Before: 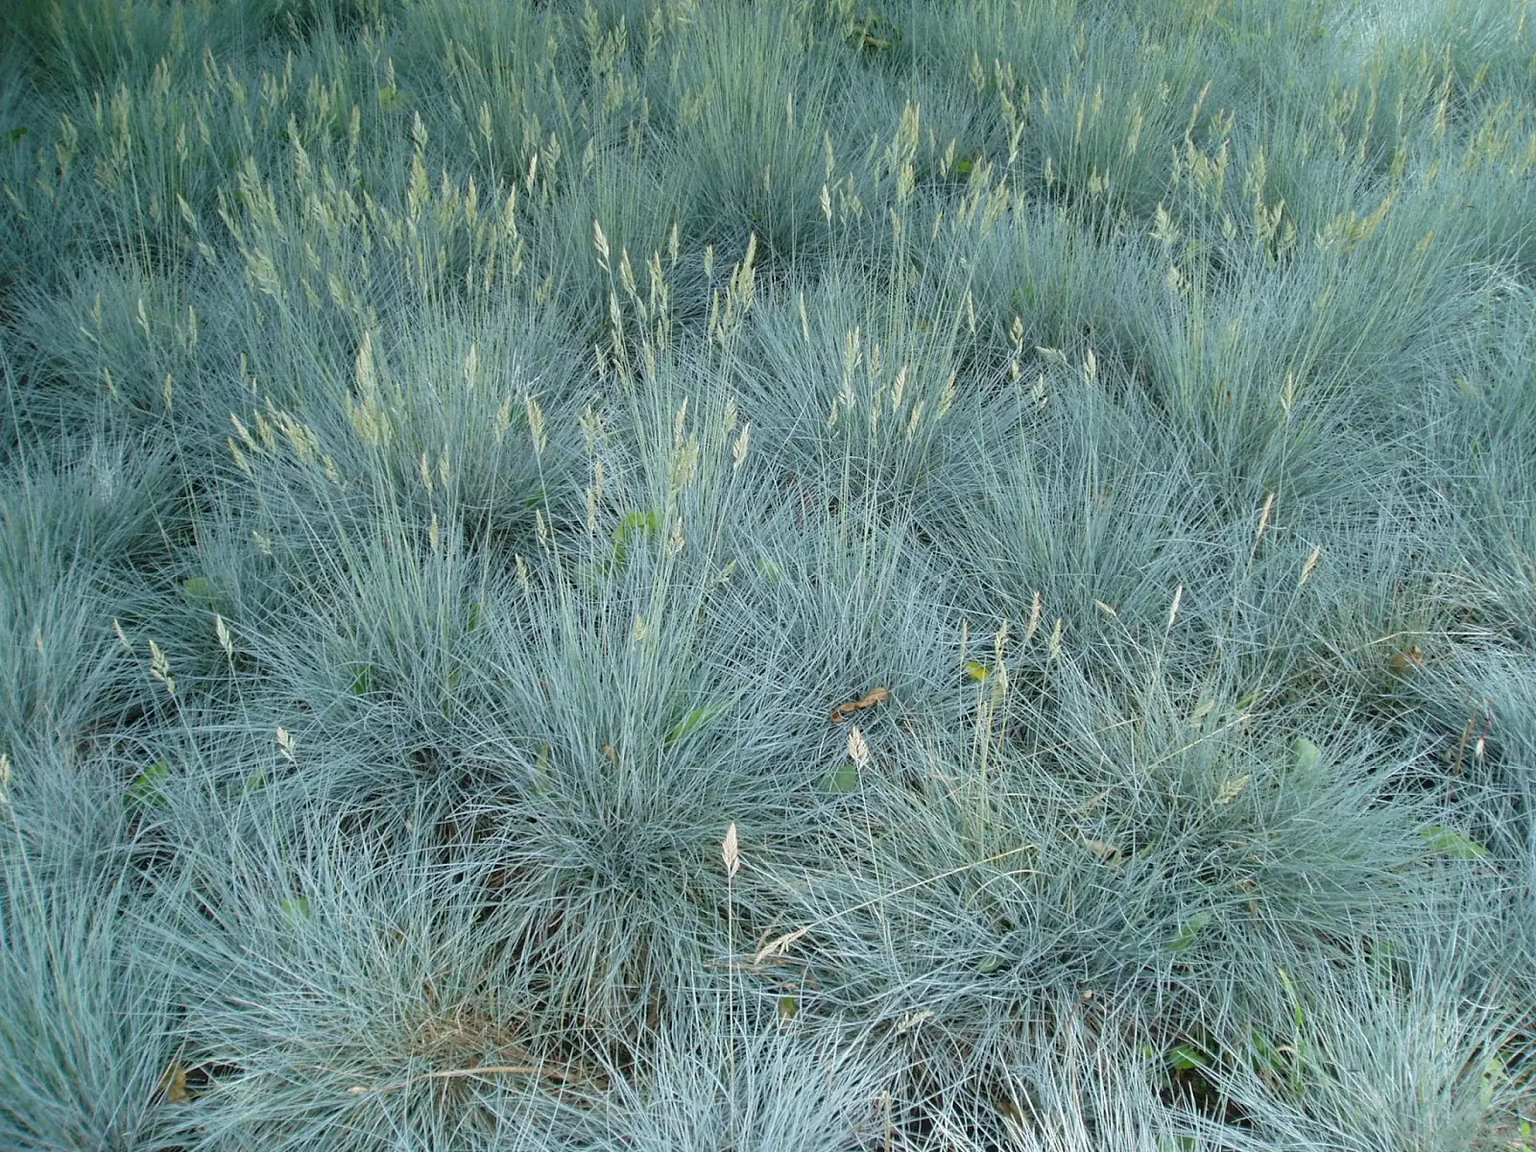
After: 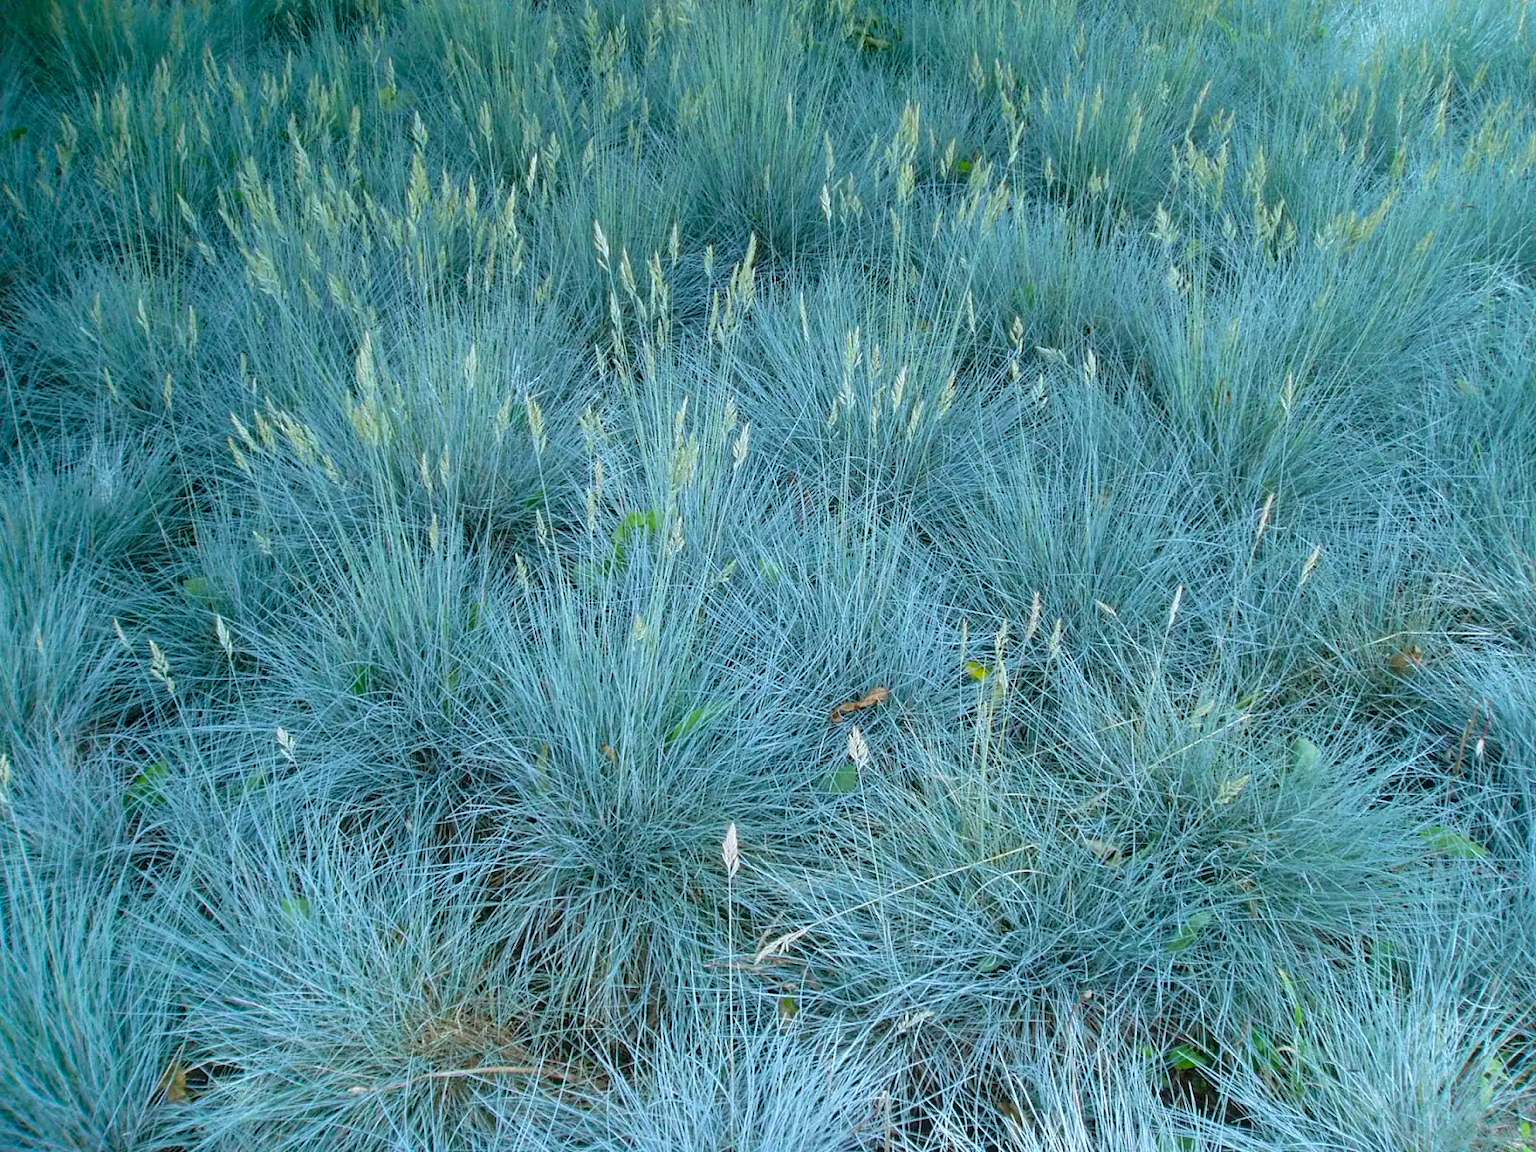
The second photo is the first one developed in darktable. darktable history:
color calibration: x 0.367, y 0.379, temperature 4395.86 K
local contrast: highlights 100%, shadows 100%, detail 120%, midtone range 0.2
color balance rgb: perceptual saturation grading › global saturation 25%, global vibrance 20%
